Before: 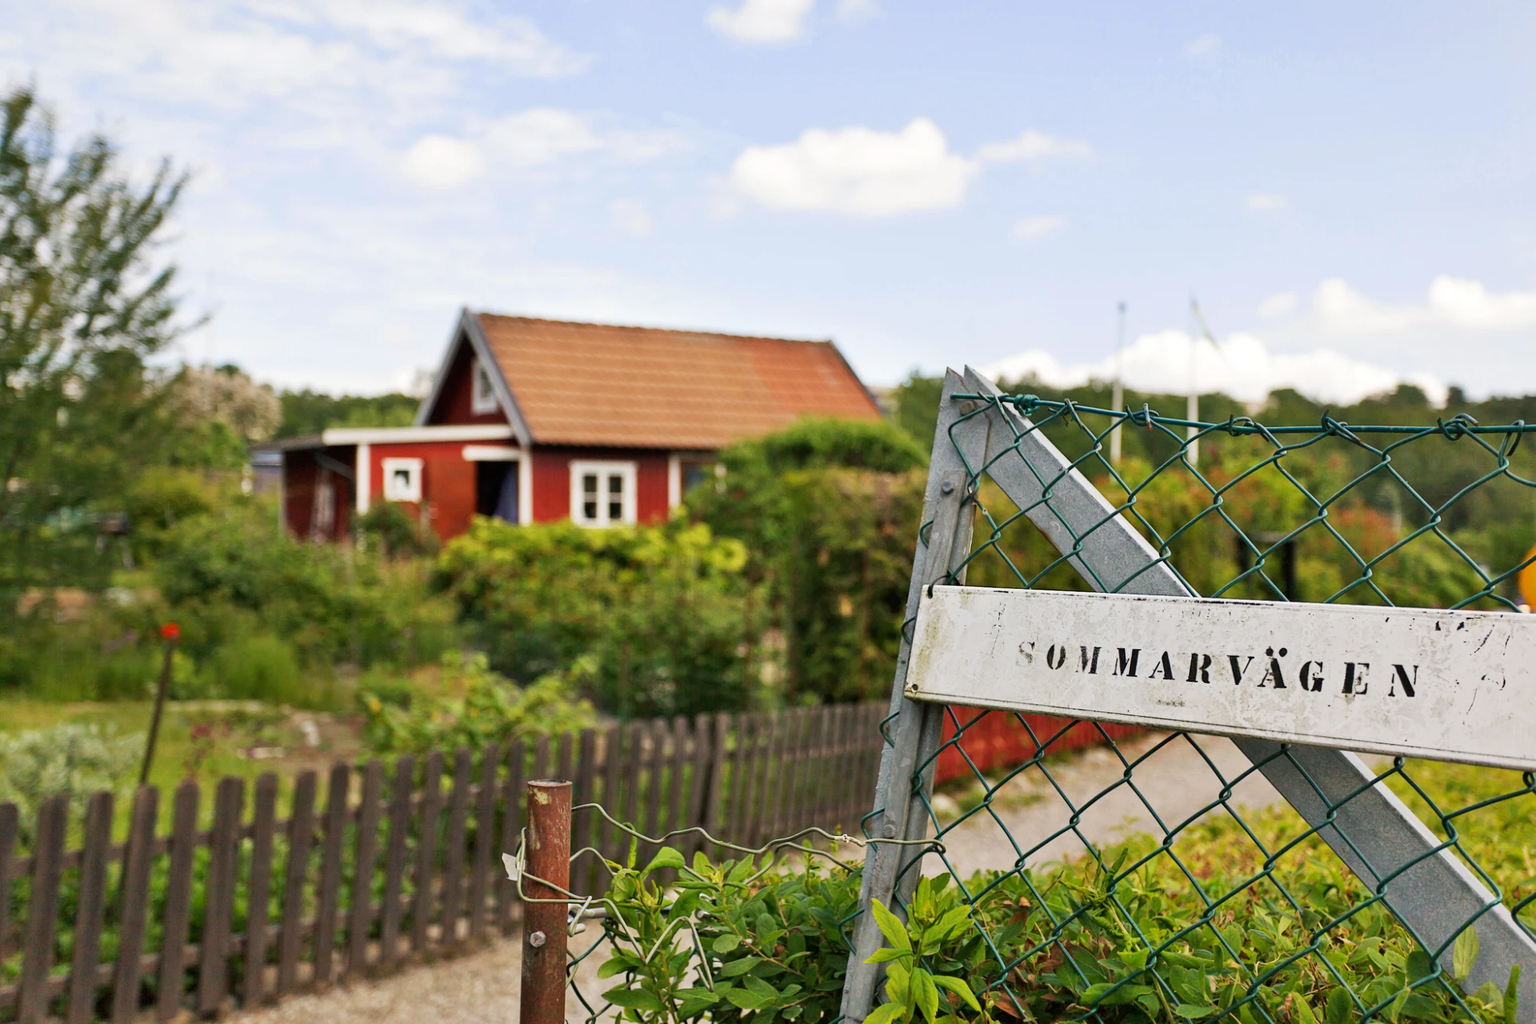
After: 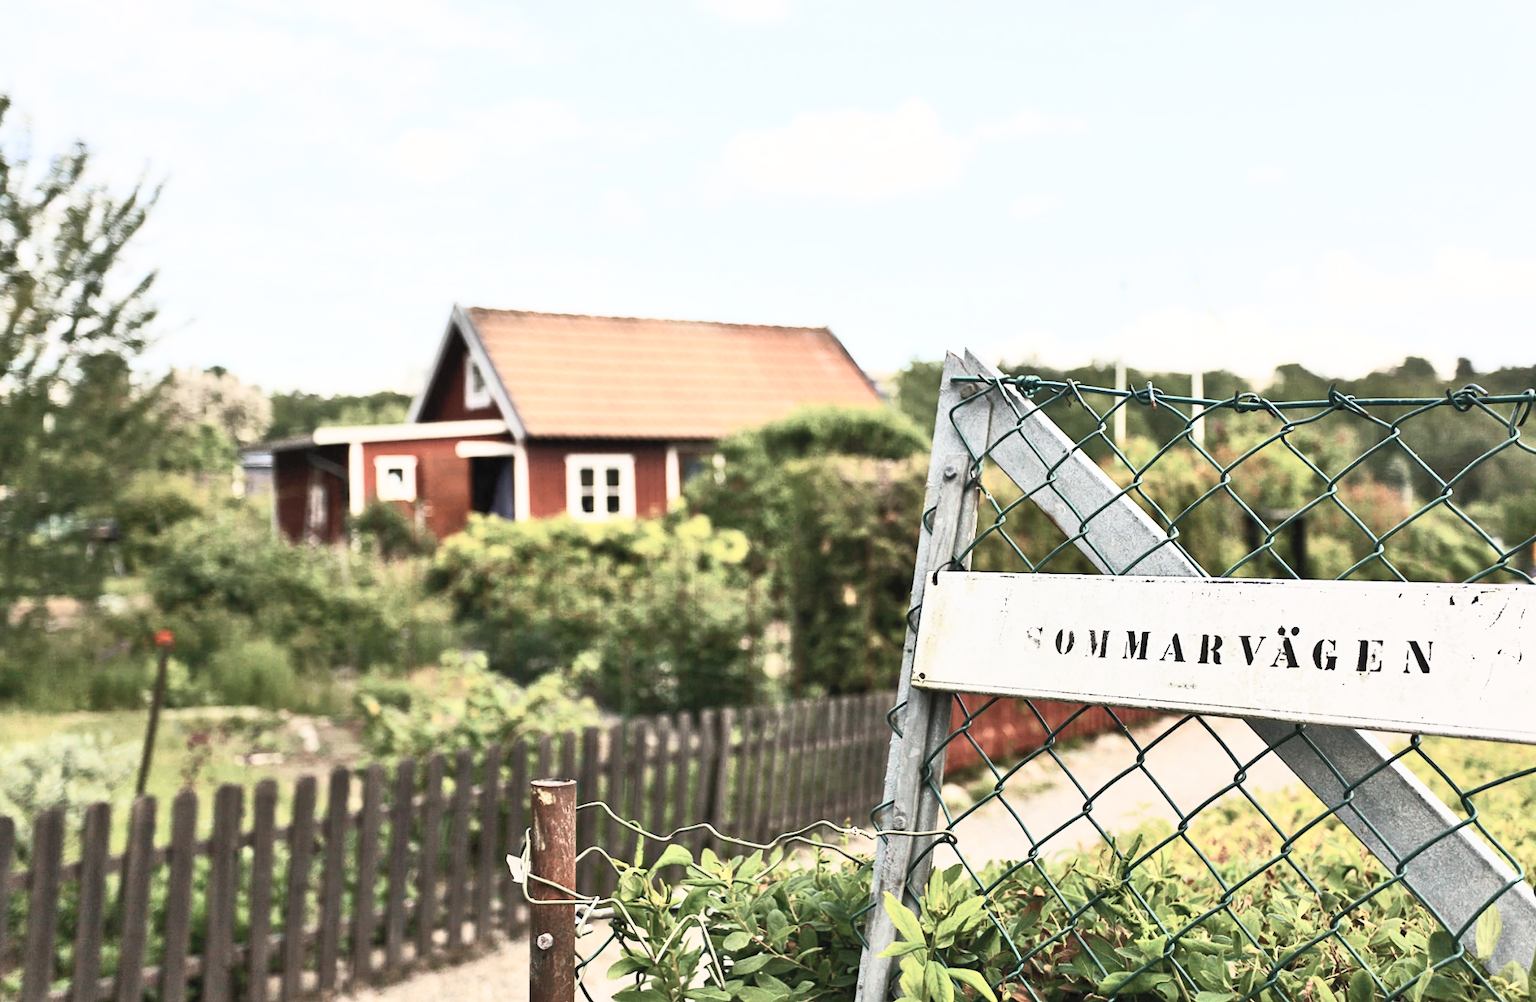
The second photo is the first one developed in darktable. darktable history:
rotate and perspective: rotation -1.42°, crop left 0.016, crop right 0.984, crop top 0.035, crop bottom 0.965
contrast brightness saturation: contrast 0.57, brightness 0.57, saturation -0.34
